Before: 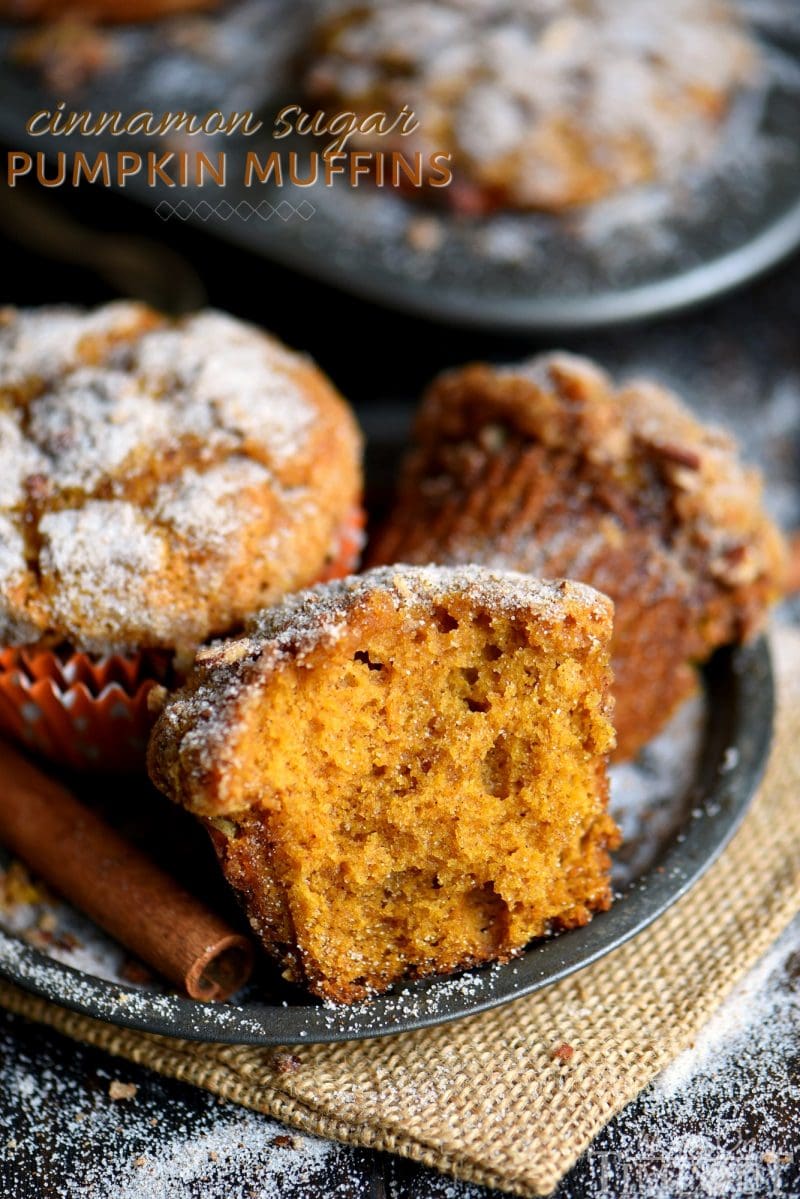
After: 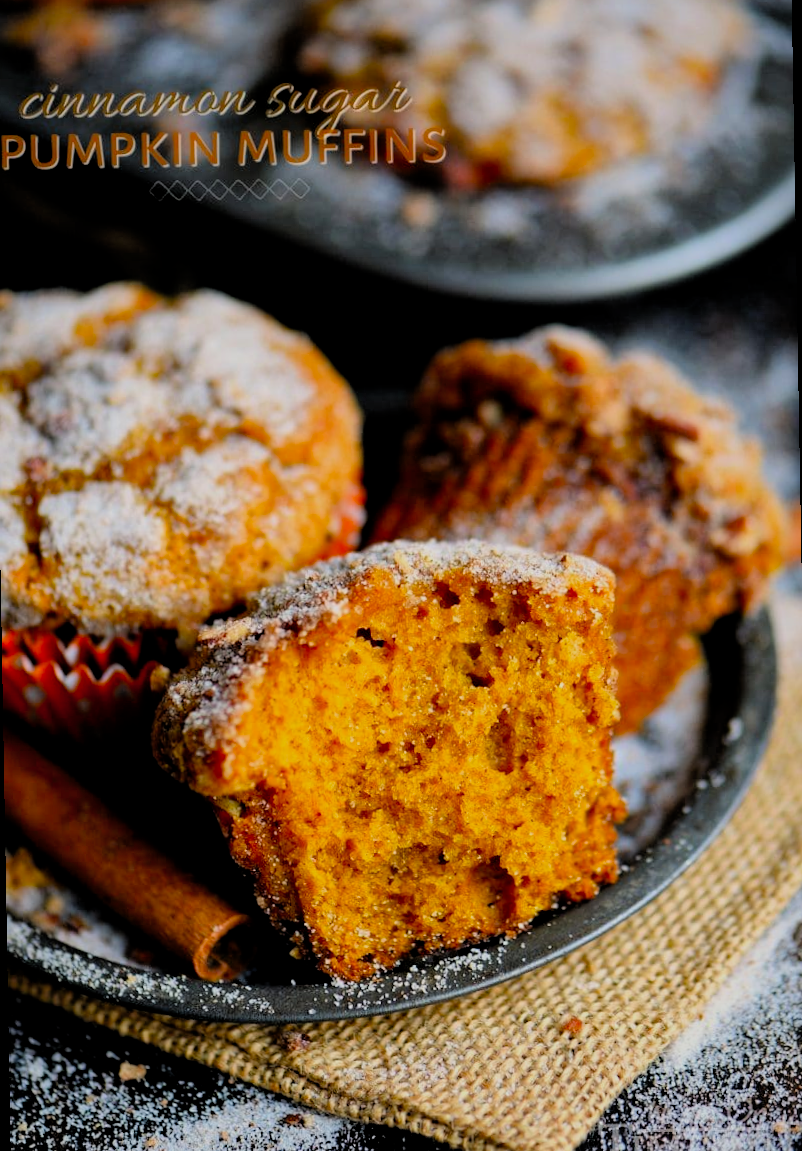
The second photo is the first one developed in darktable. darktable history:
rotate and perspective: rotation -1°, crop left 0.011, crop right 0.989, crop top 0.025, crop bottom 0.975
filmic rgb: black relative exposure -7.75 EV, white relative exposure 4.4 EV, threshold 3 EV, target black luminance 0%, hardness 3.76, latitude 50.51%, contrast 1.074, highlights saturation mix 10%, shadows ↔ highlights balance -0.22%, color science v4 (2020), enable highlight reconstruction true
local contrast: mode bilateral grid, contrast 10, coarseness 25, detail 110%, midtone range 0.2
shadows and highlights: shadows 30
